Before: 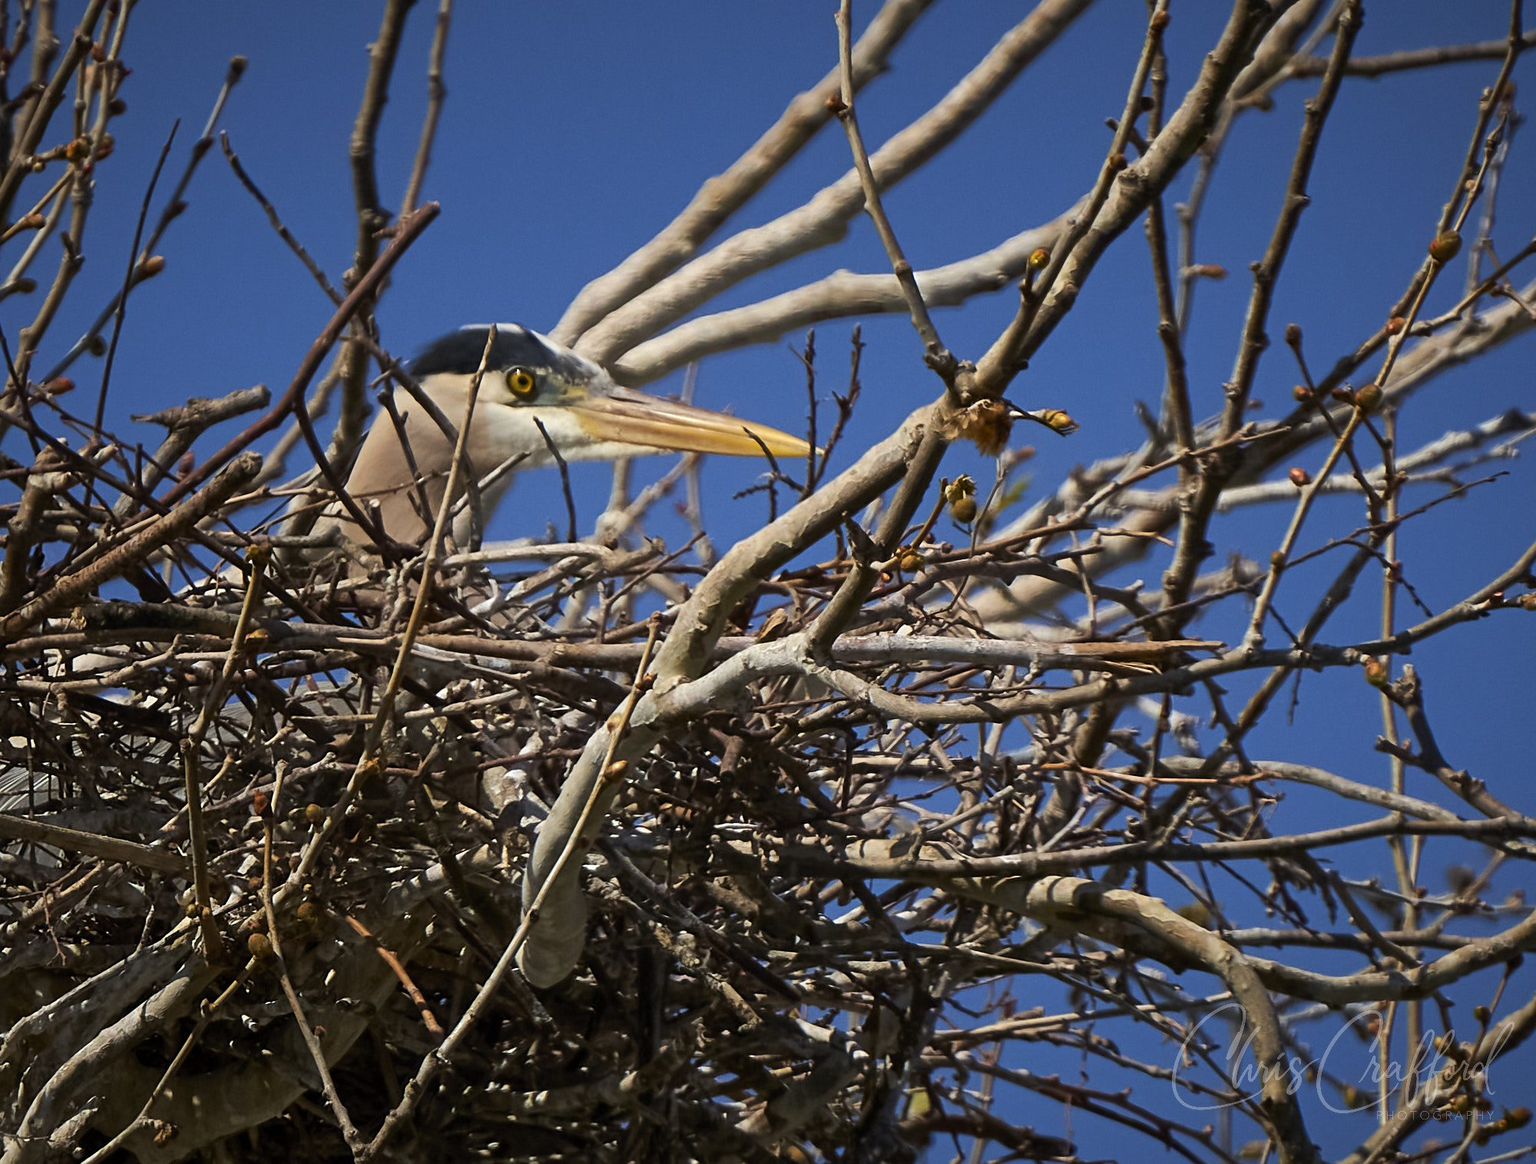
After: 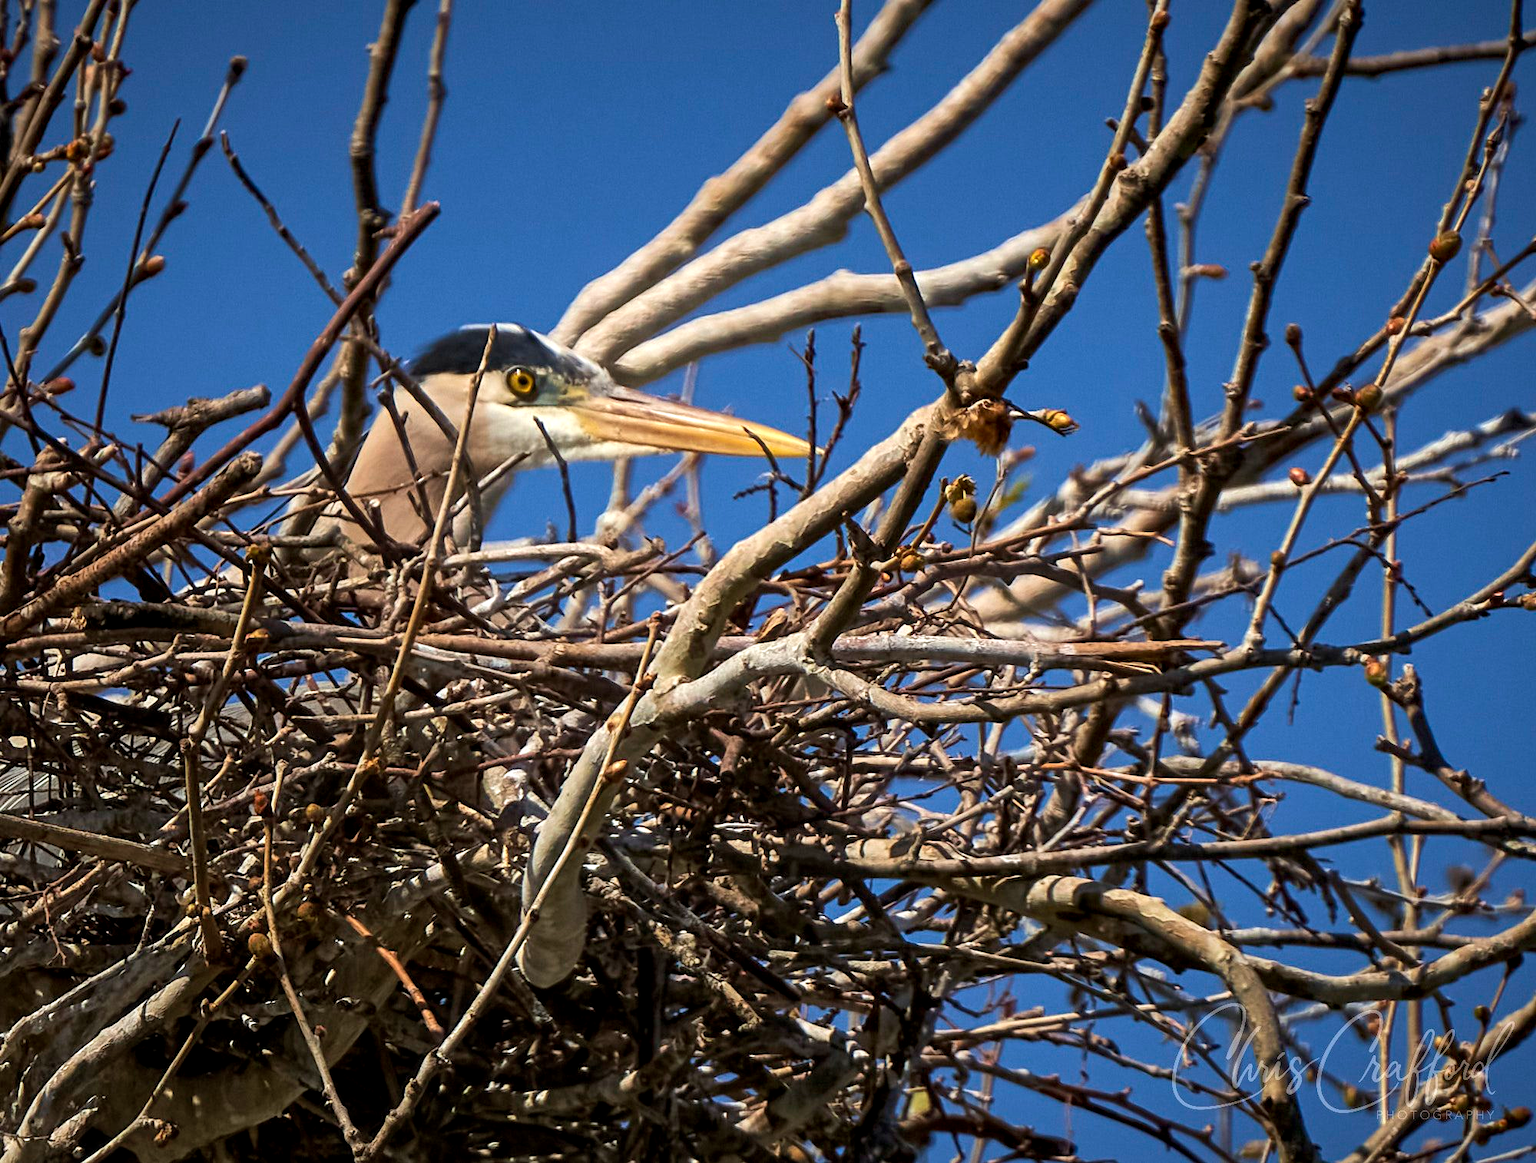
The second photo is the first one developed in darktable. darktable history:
local contrast: detail 130%
velvia: strength 15.04%
exposure: black level correction 0, exposure 1 EV, compensate exposure bias true, compensate highlight preservation false
